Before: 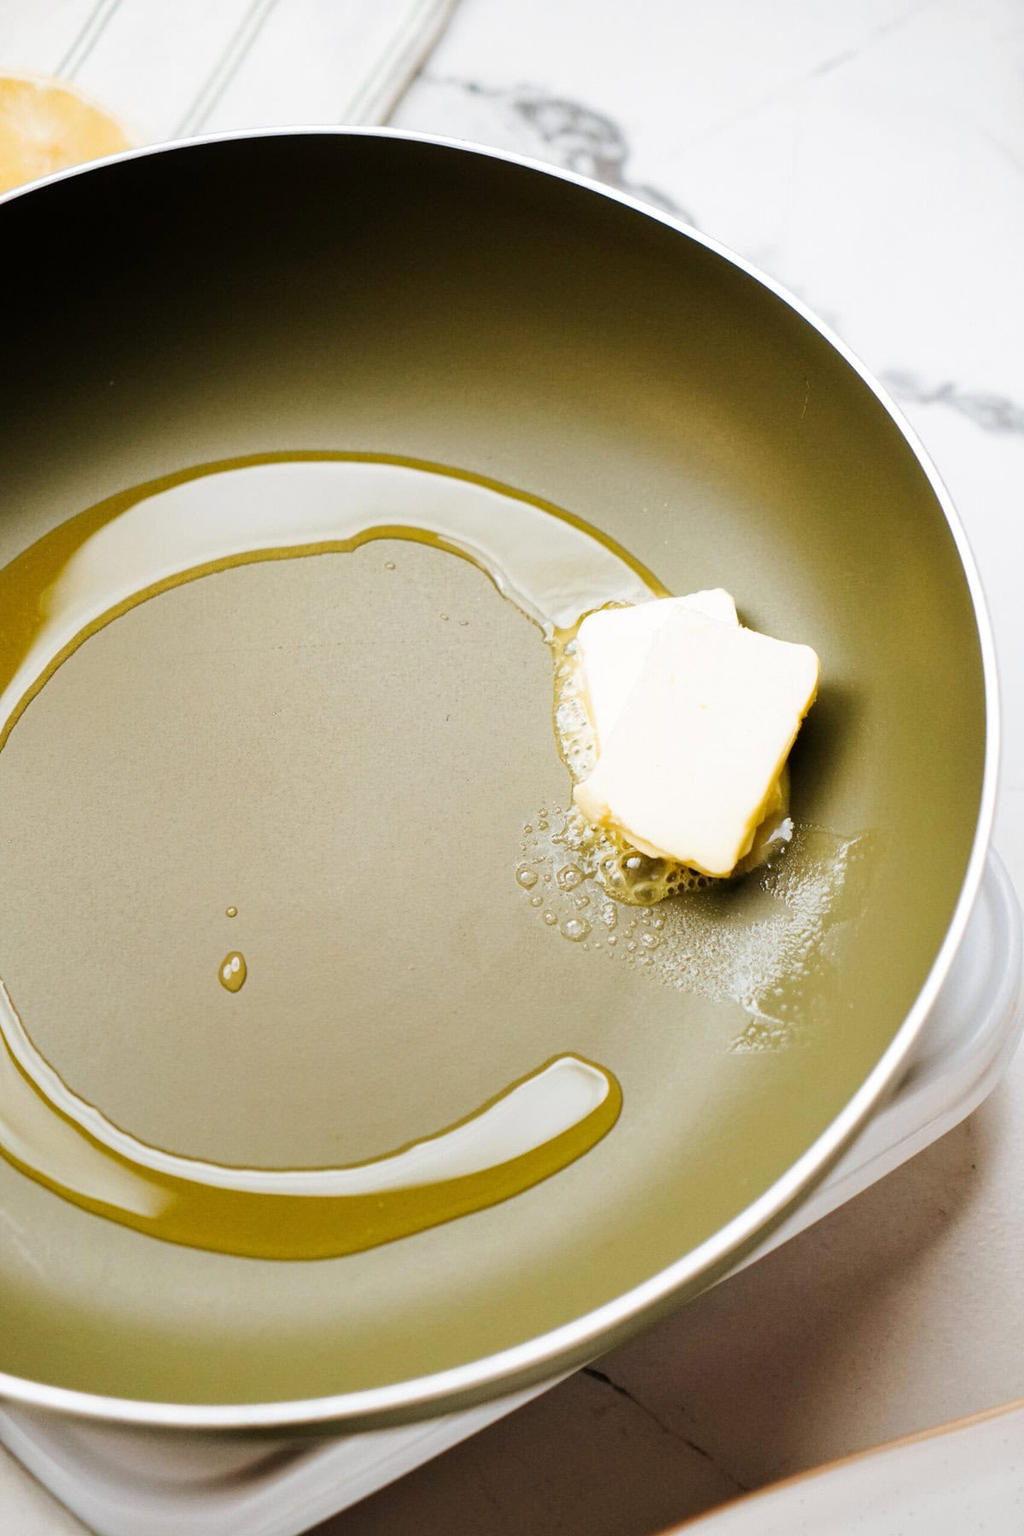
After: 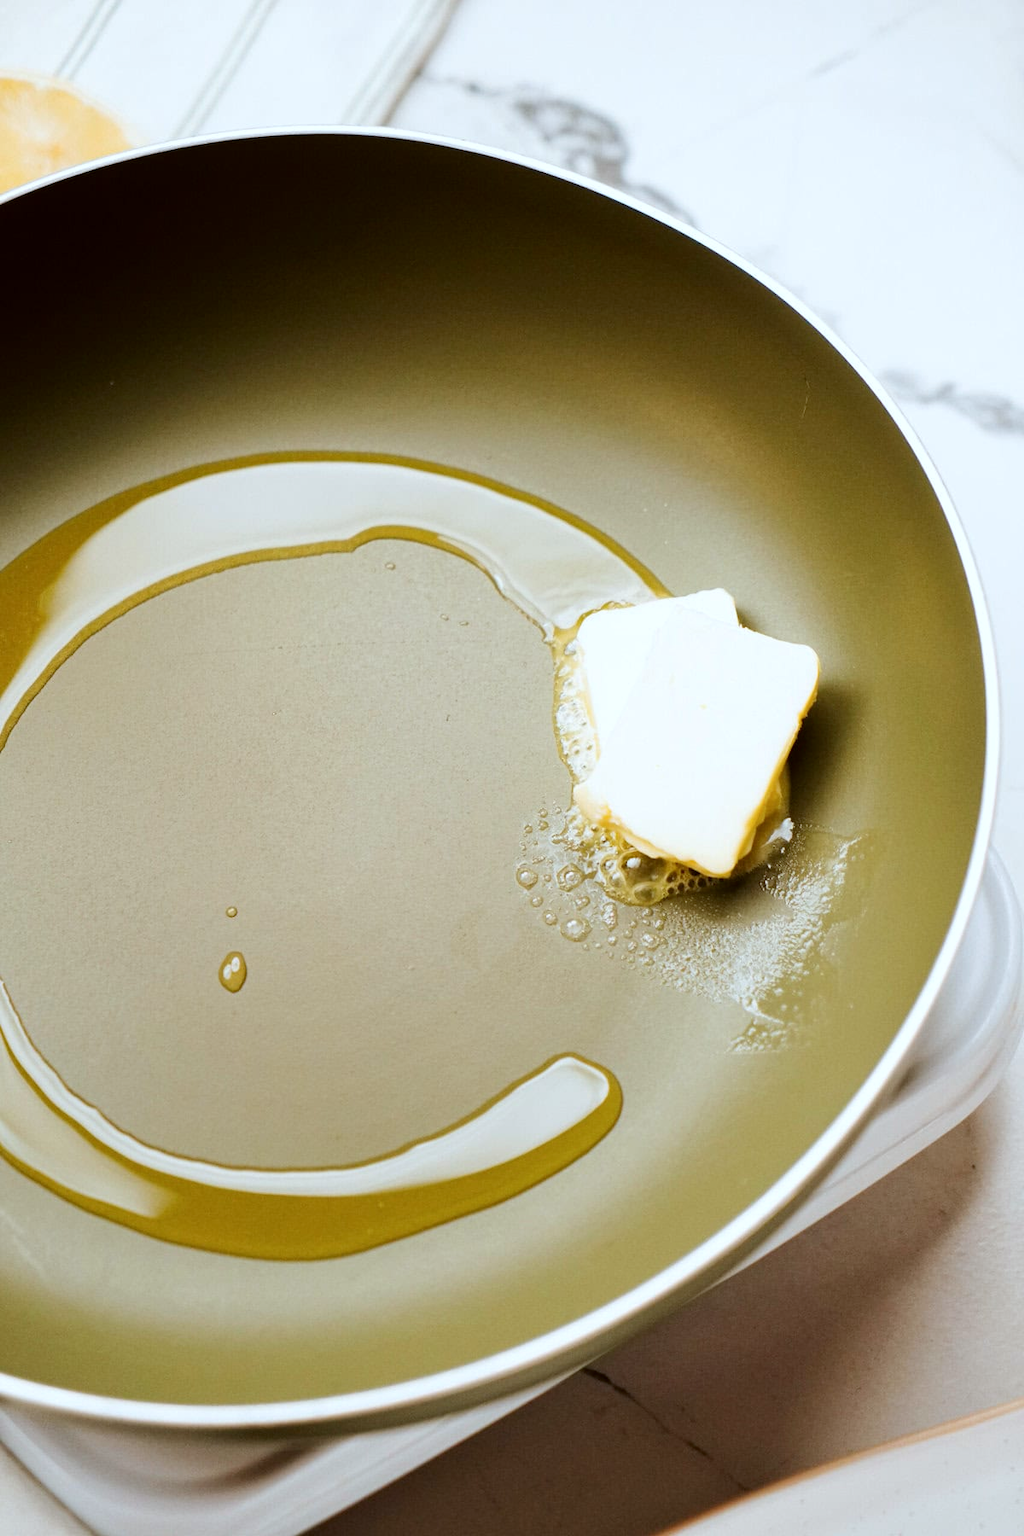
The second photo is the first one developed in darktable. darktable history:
color correction: highlights a* -3.4, highlights b* -6.29, shadows a* 2.96, shadows b* 5.65
